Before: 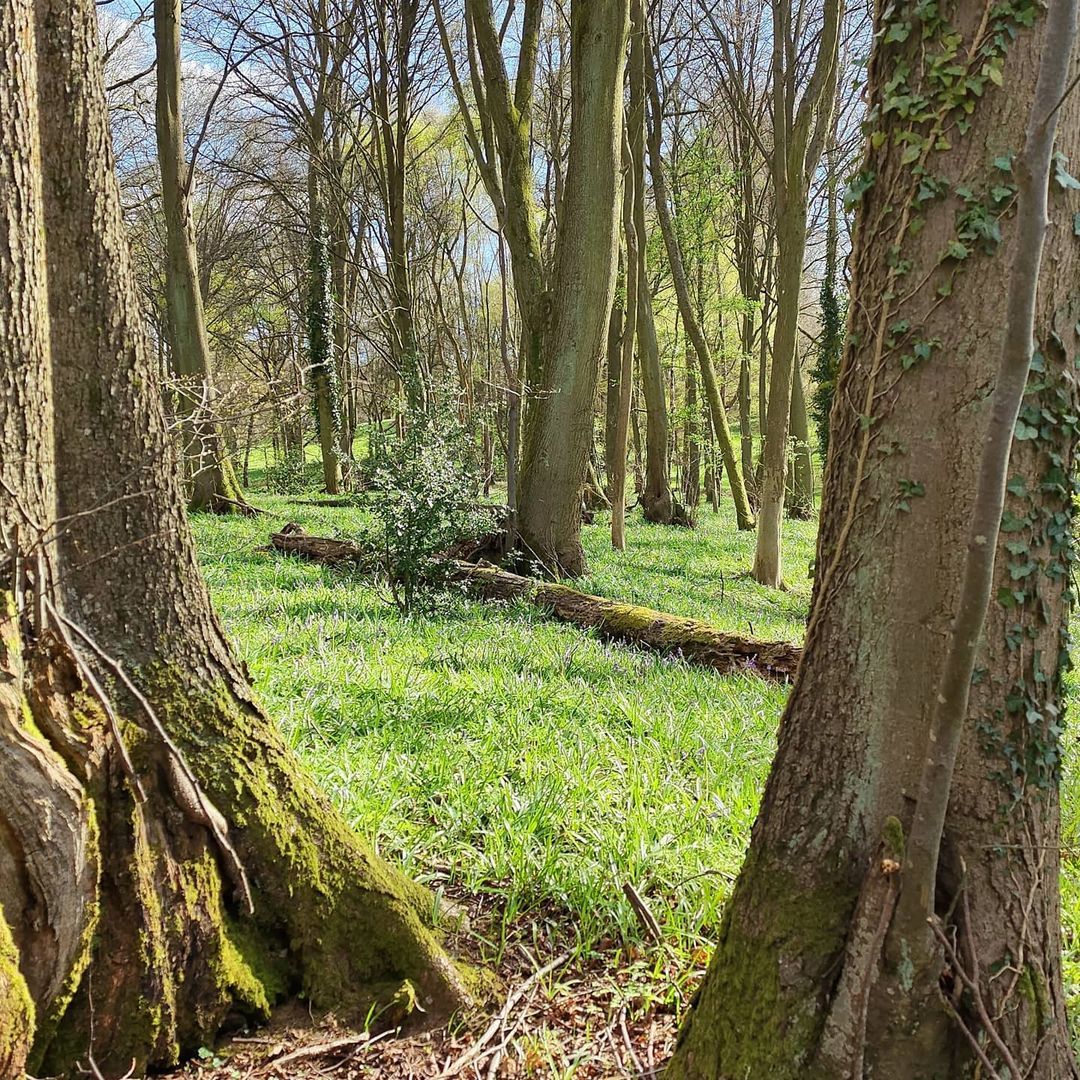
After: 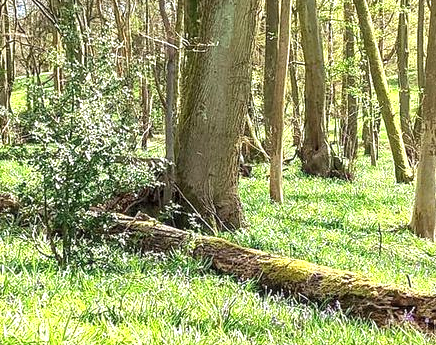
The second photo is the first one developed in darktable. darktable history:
crop: left 31.751%, top 32.172%, right 27.8%, bottom 35.83%
local contrast: on, module defaults
exposure: exposure 0.781 EV, compensate highlight preservation false
